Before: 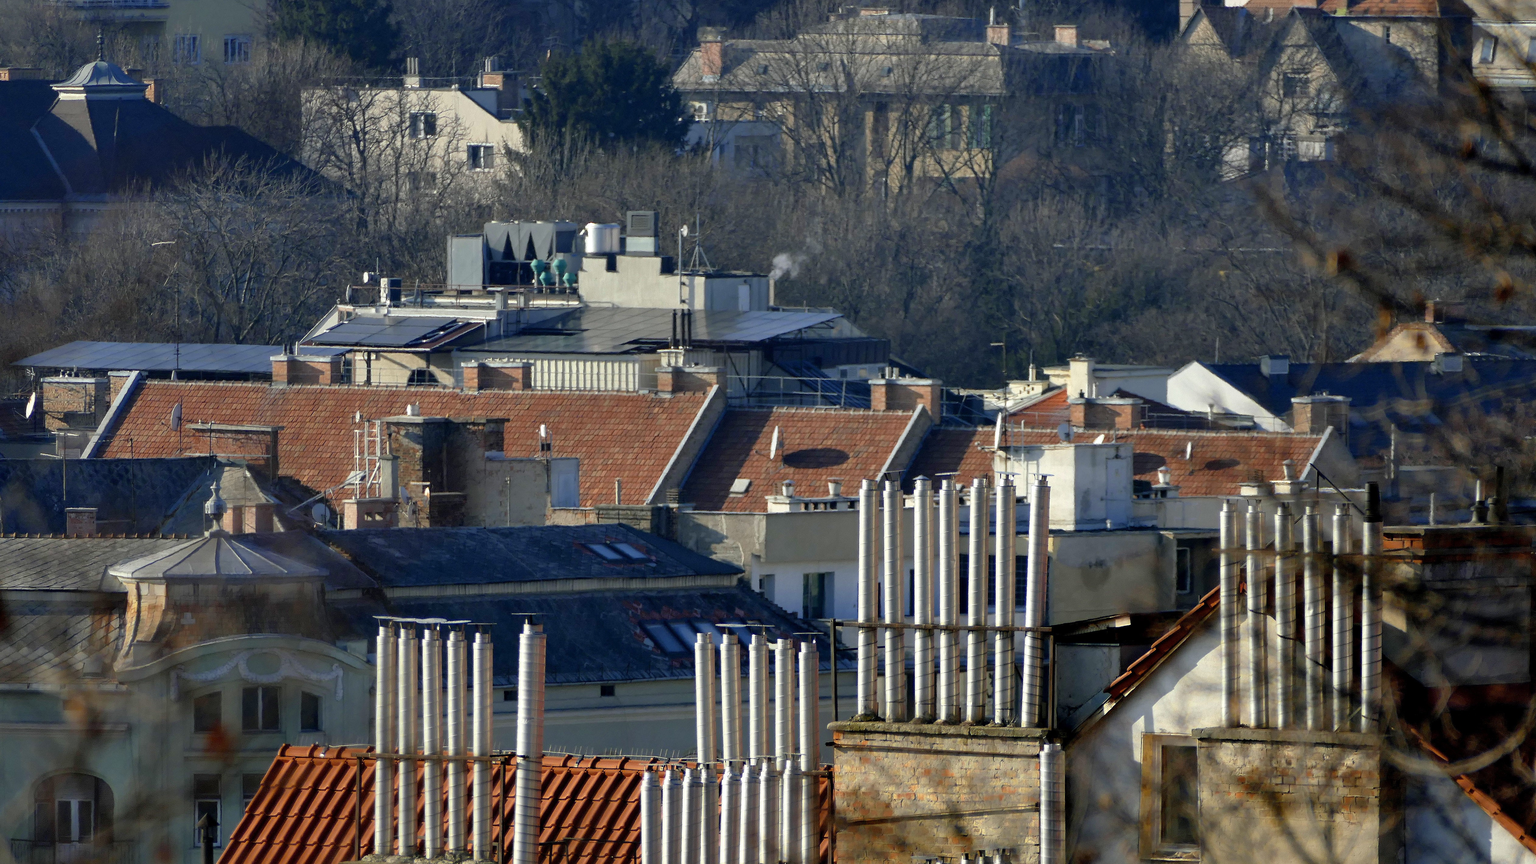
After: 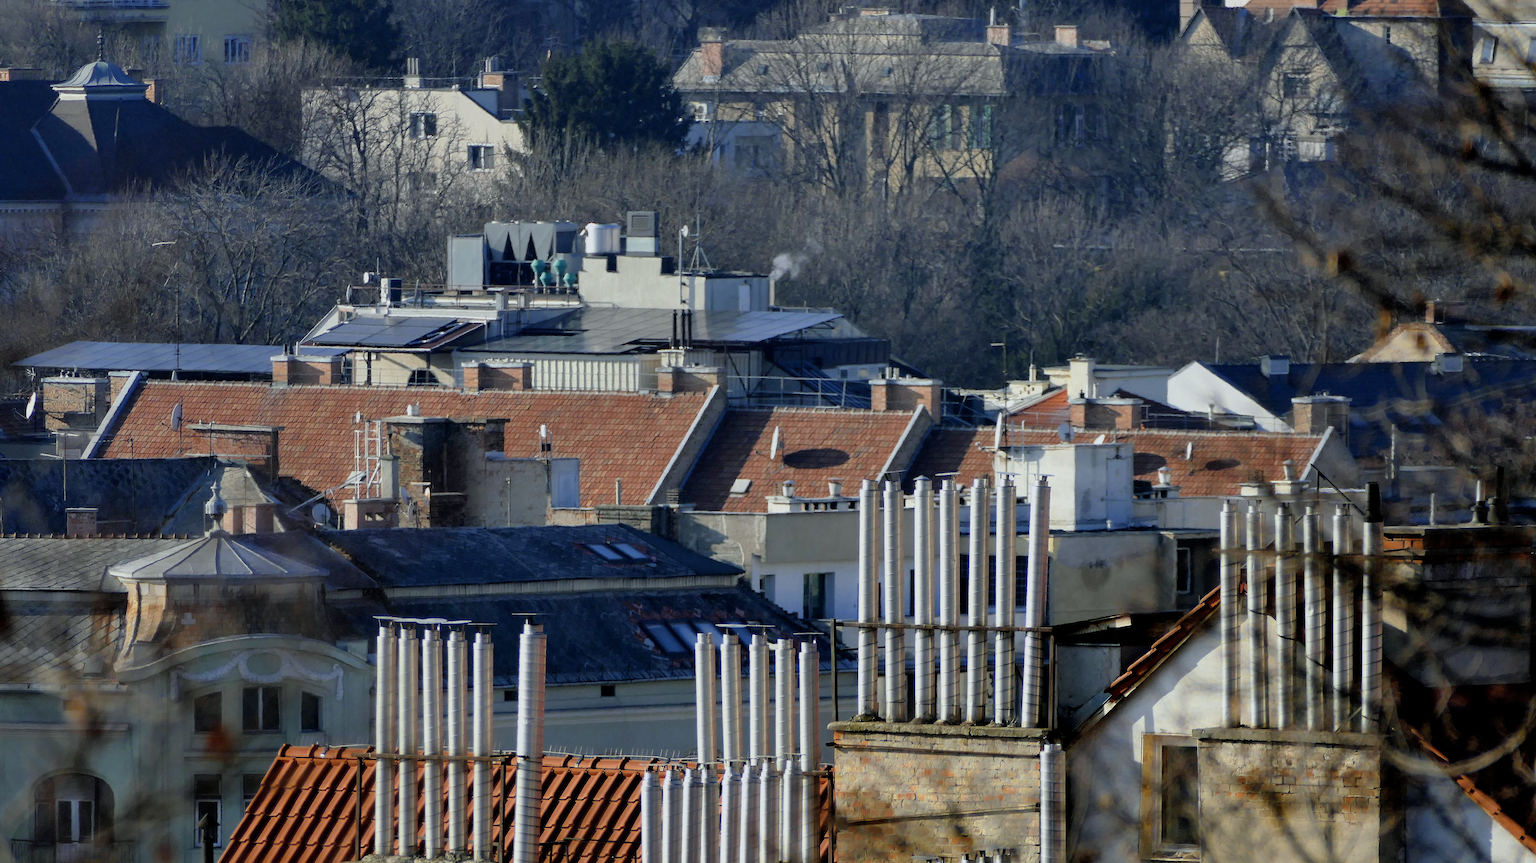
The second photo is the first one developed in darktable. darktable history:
filmic rgb: white relative exposure 3.85 EV, hardness 4.3
white balance: red 0.967, blue 1.049
exposure: exposure 0.2 EV, compensate highlight preservation false
